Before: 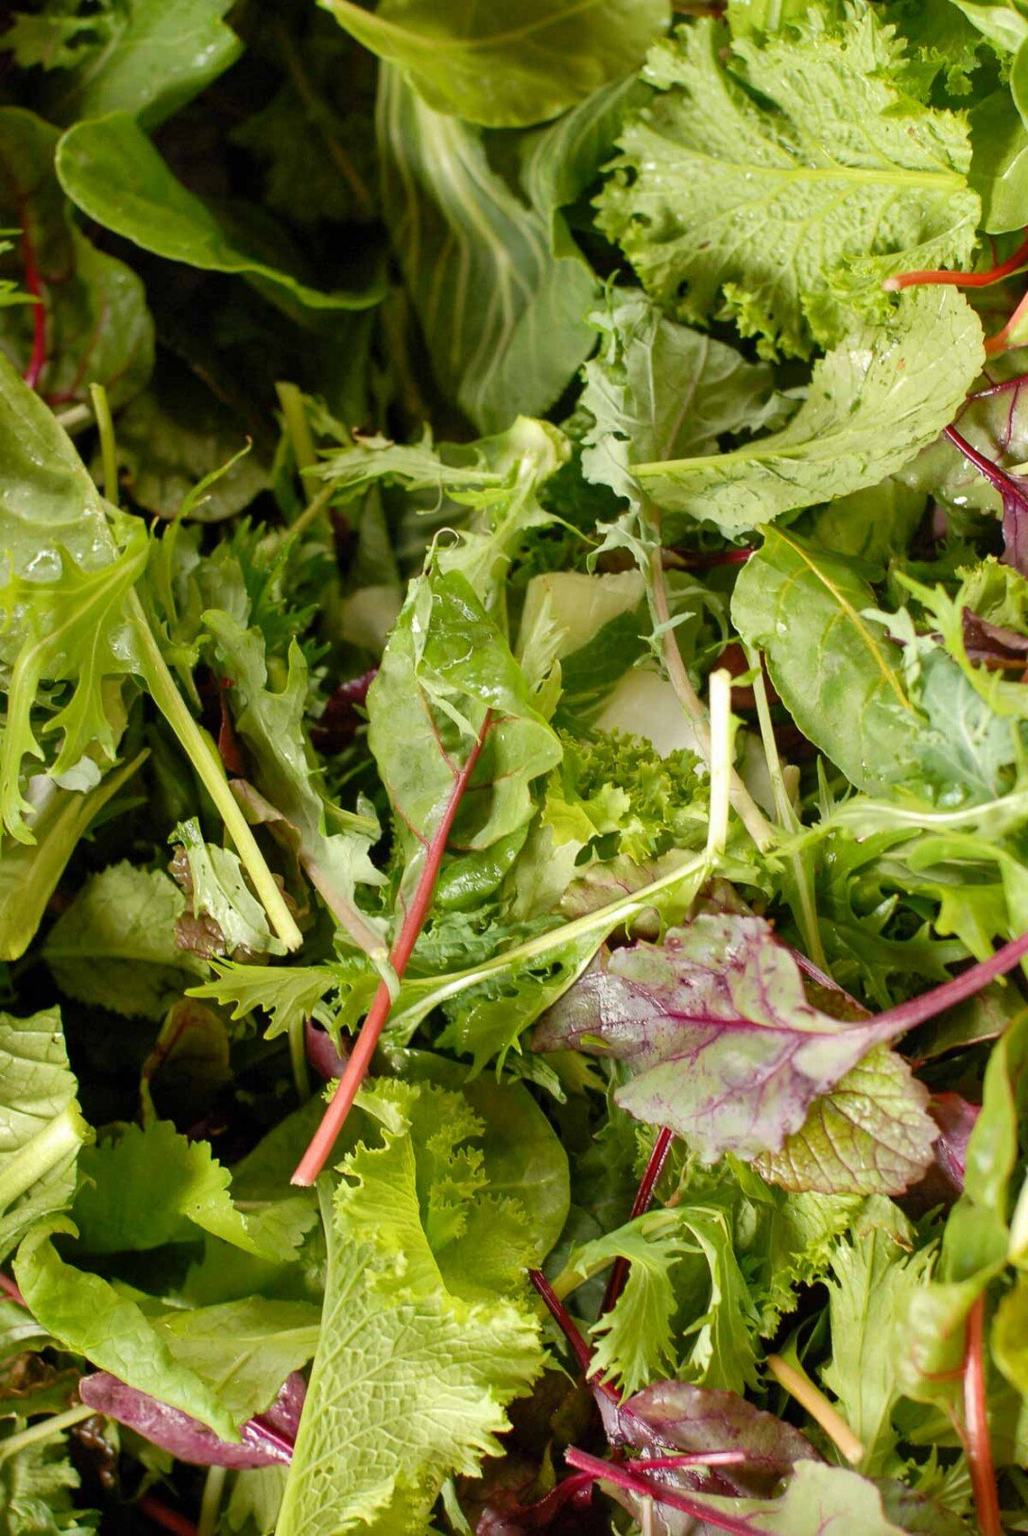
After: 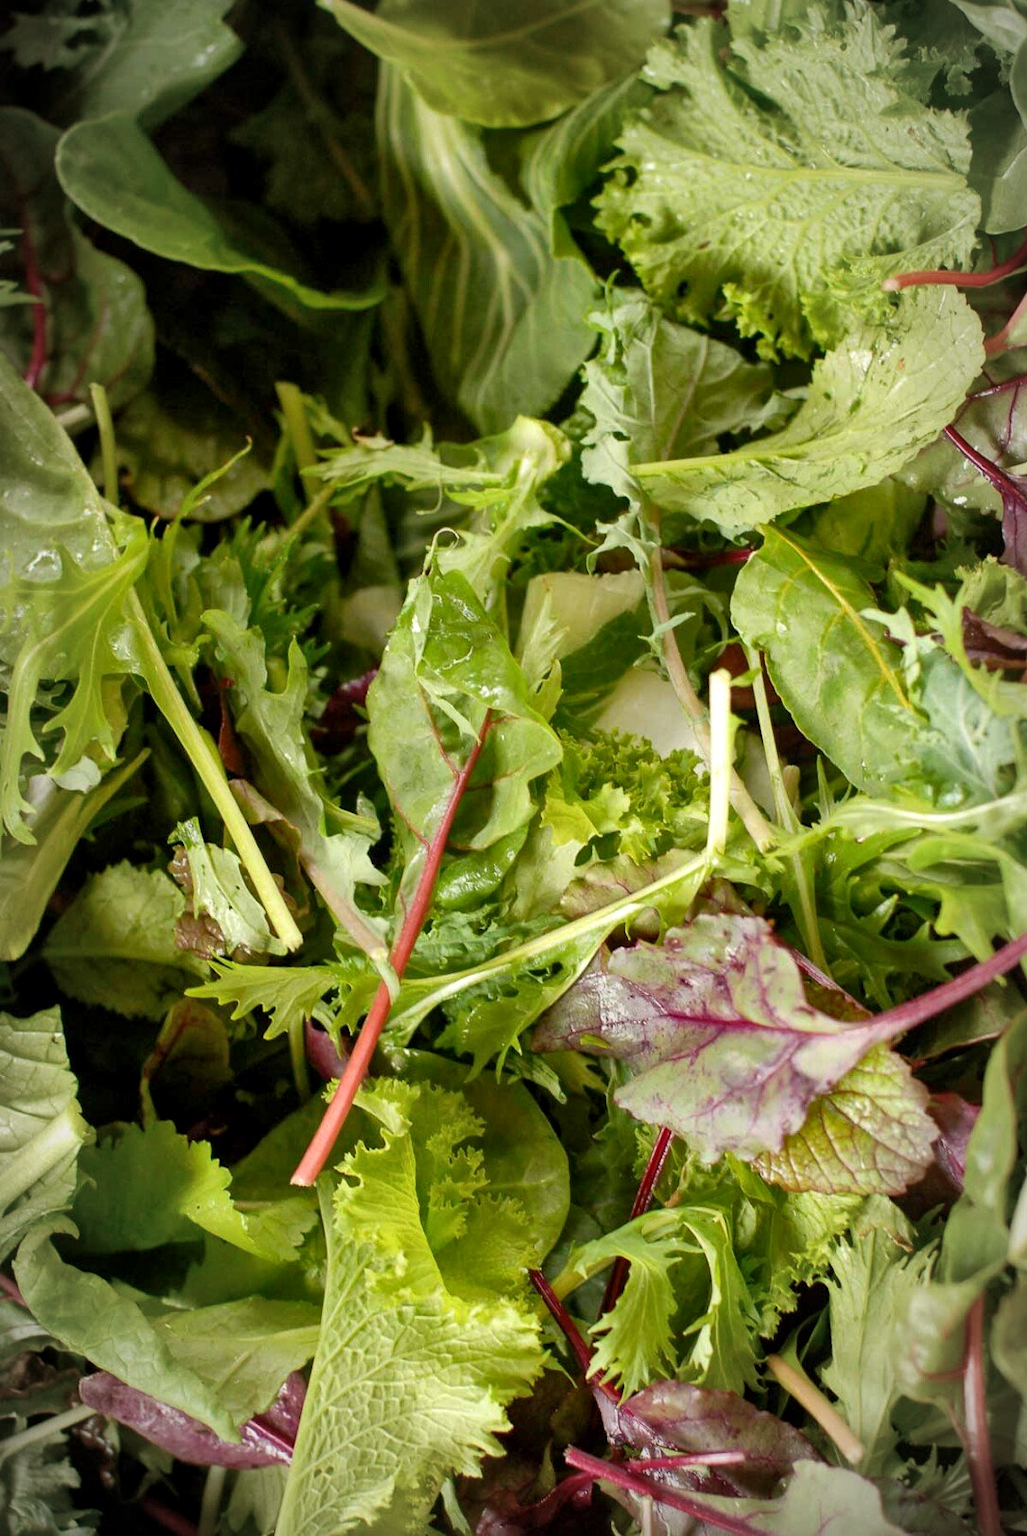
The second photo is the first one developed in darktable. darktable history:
vignetting: automatic ratio true
local contrast: mode bilateral grid, contrast 20, coarseness 50, detail 120%, midtone range 0.2
